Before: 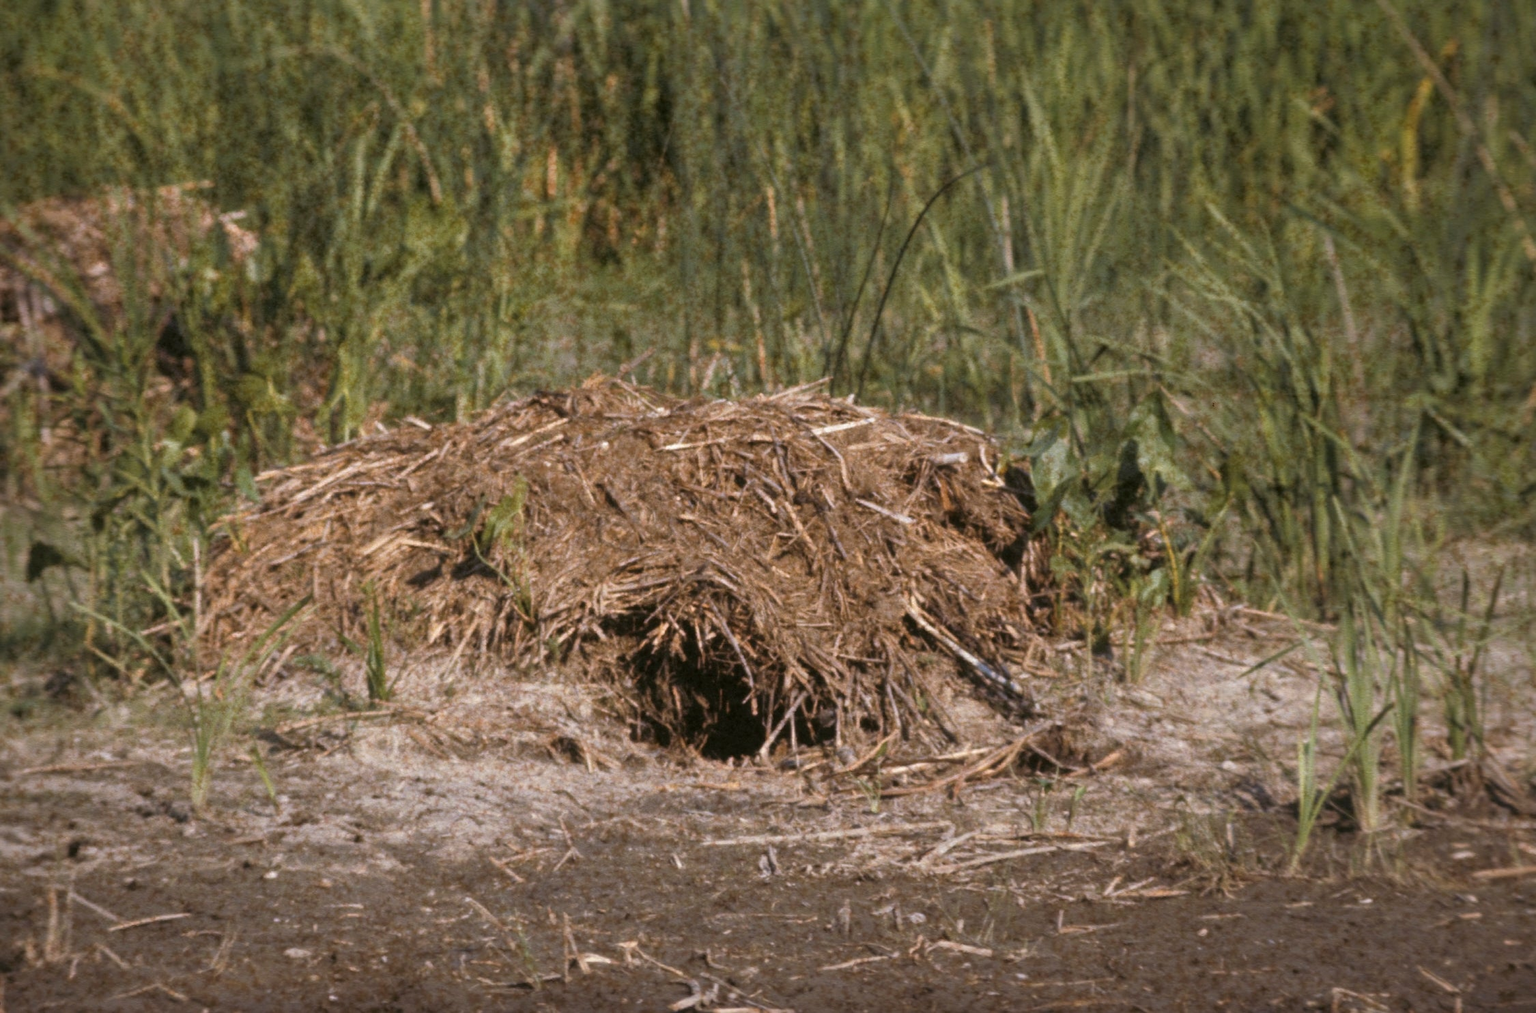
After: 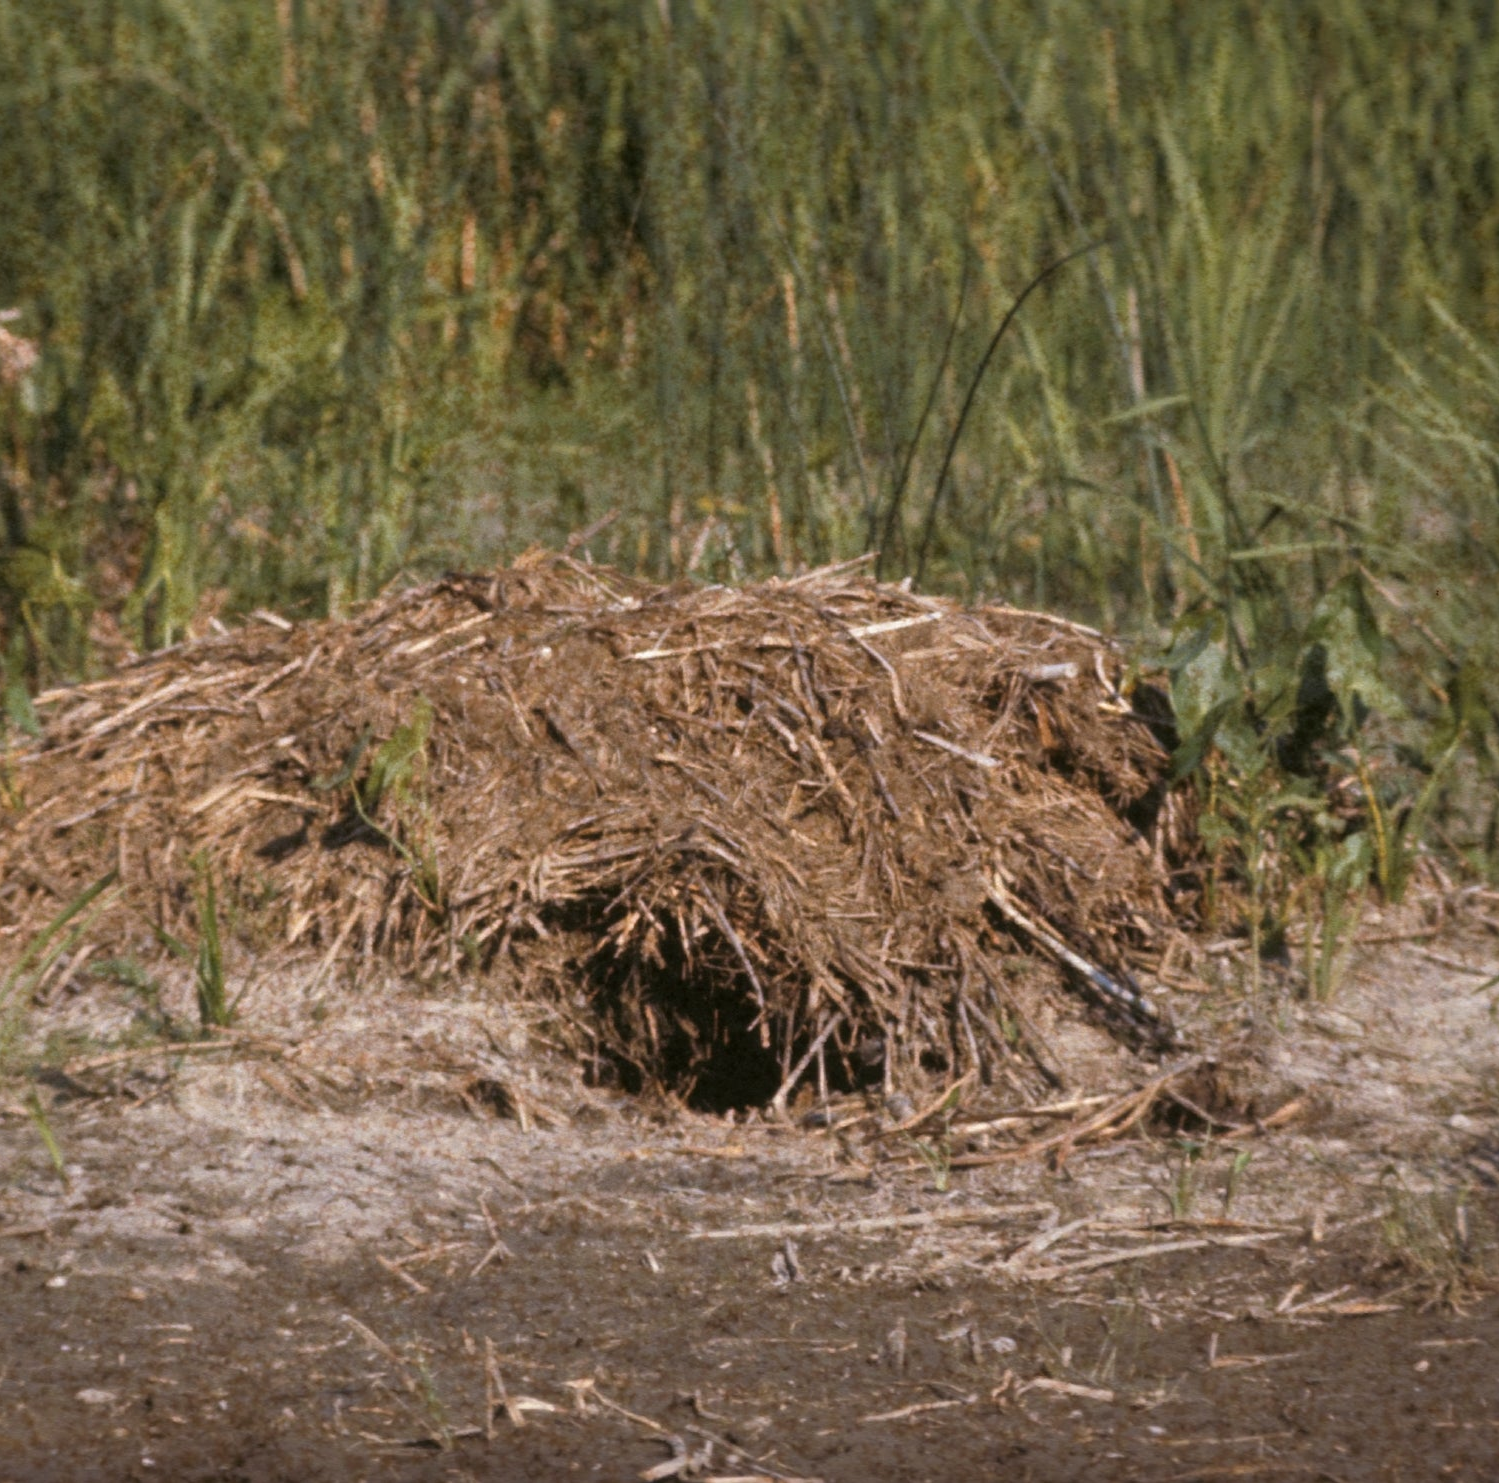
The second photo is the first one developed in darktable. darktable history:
crop and rotate: left 15.129%, right 18.228%
